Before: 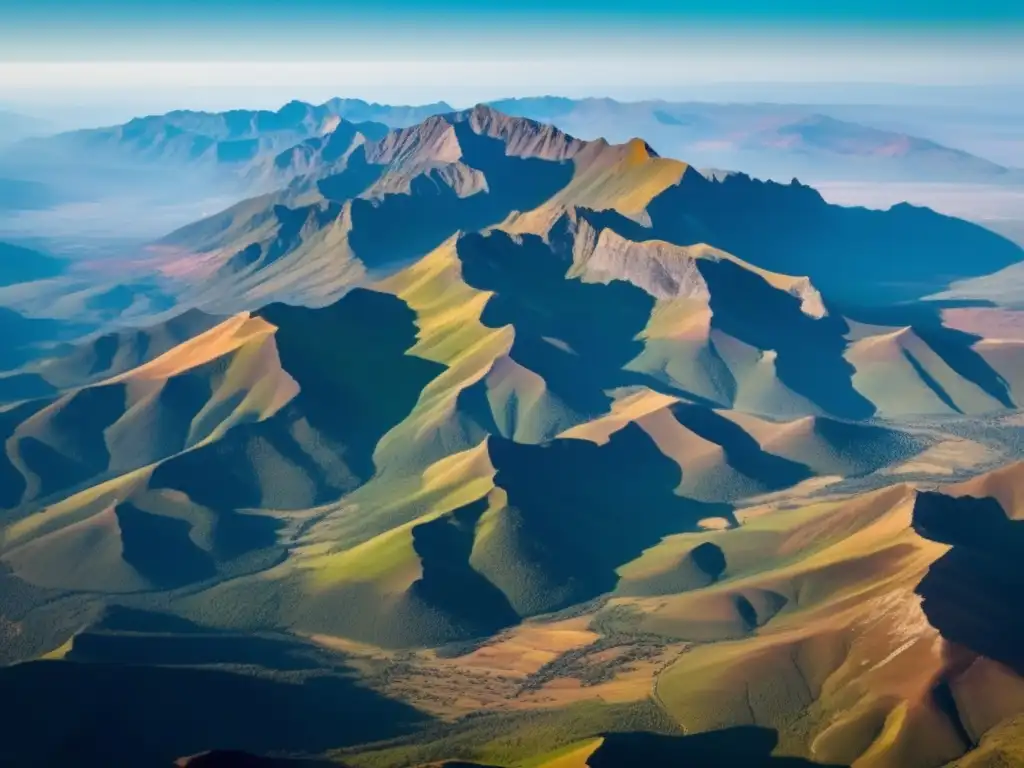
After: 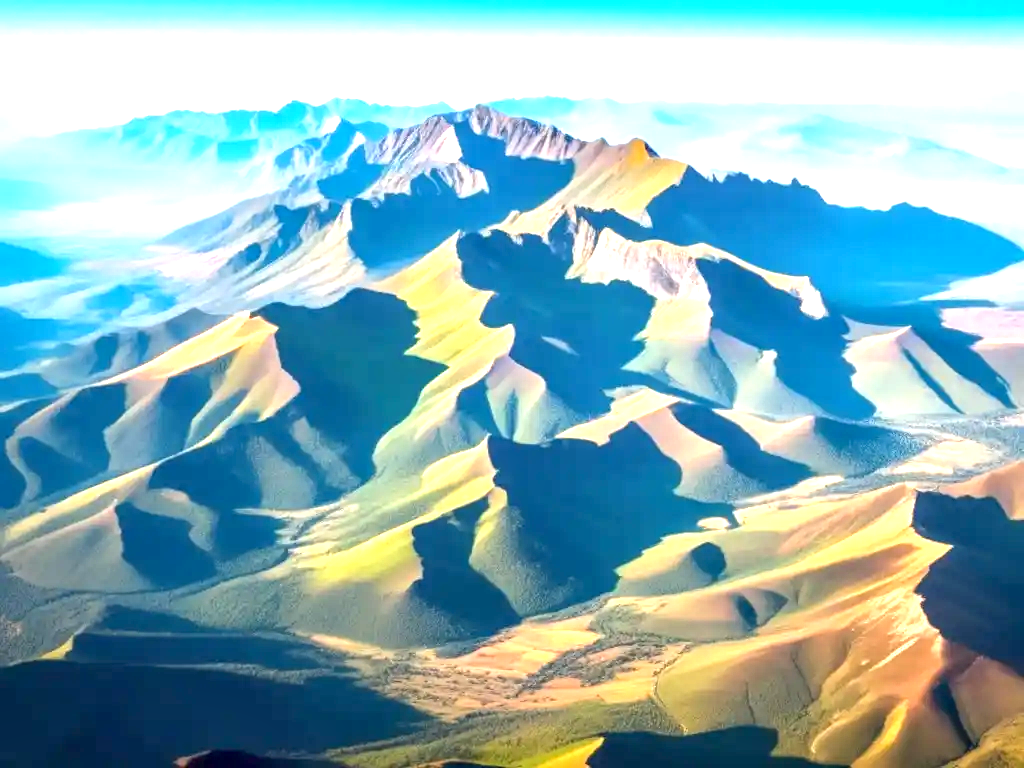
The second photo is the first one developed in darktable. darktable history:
local contrast: on, module defaults
tone equalizer: on, module defaults
exposure: black level correction 0.001, exposure 1.643 EV, compensate exposure bias true, compensate highlight preservation false
